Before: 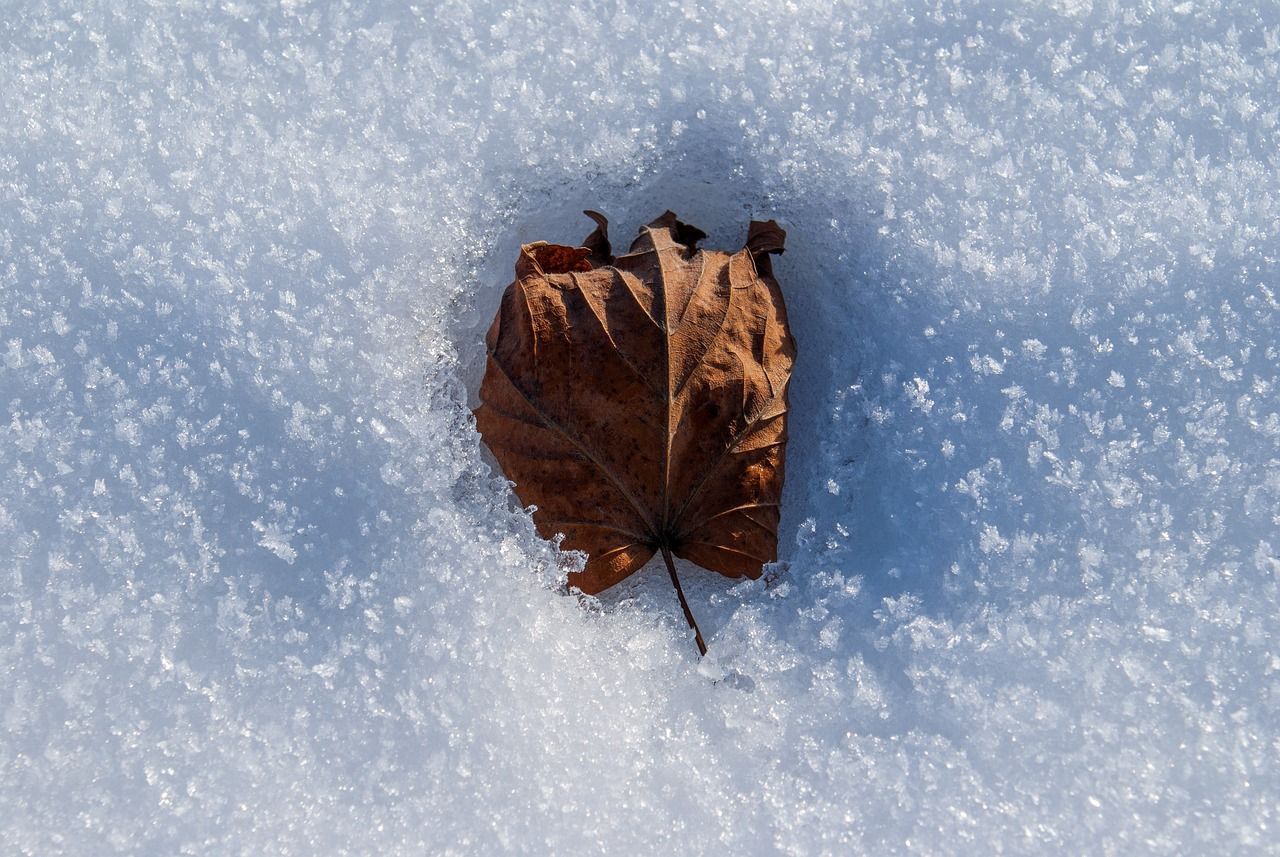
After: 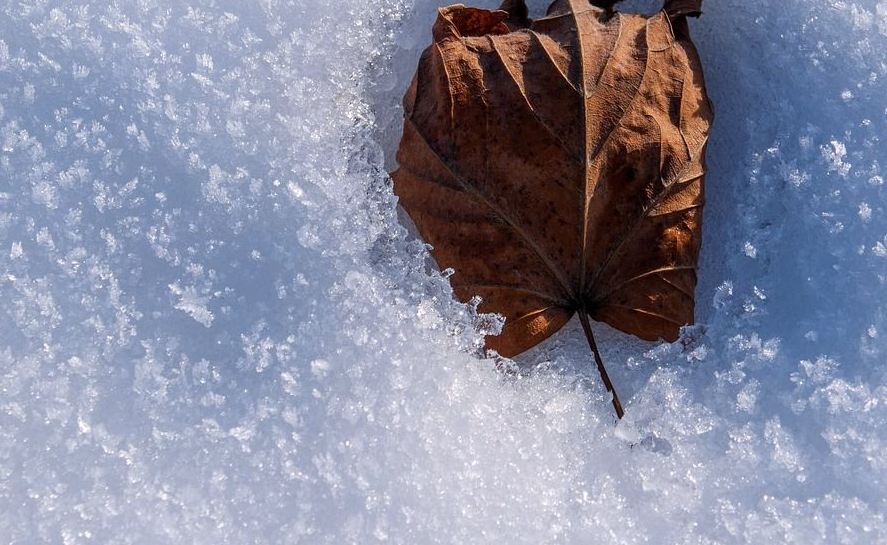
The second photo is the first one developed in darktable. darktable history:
color calibration: illuminant custom, x 0.348, y 0.366, temperature 4940.58 K
crop: left 6.488%, top 27.668%, right 24.183%, bottom 8.656%
